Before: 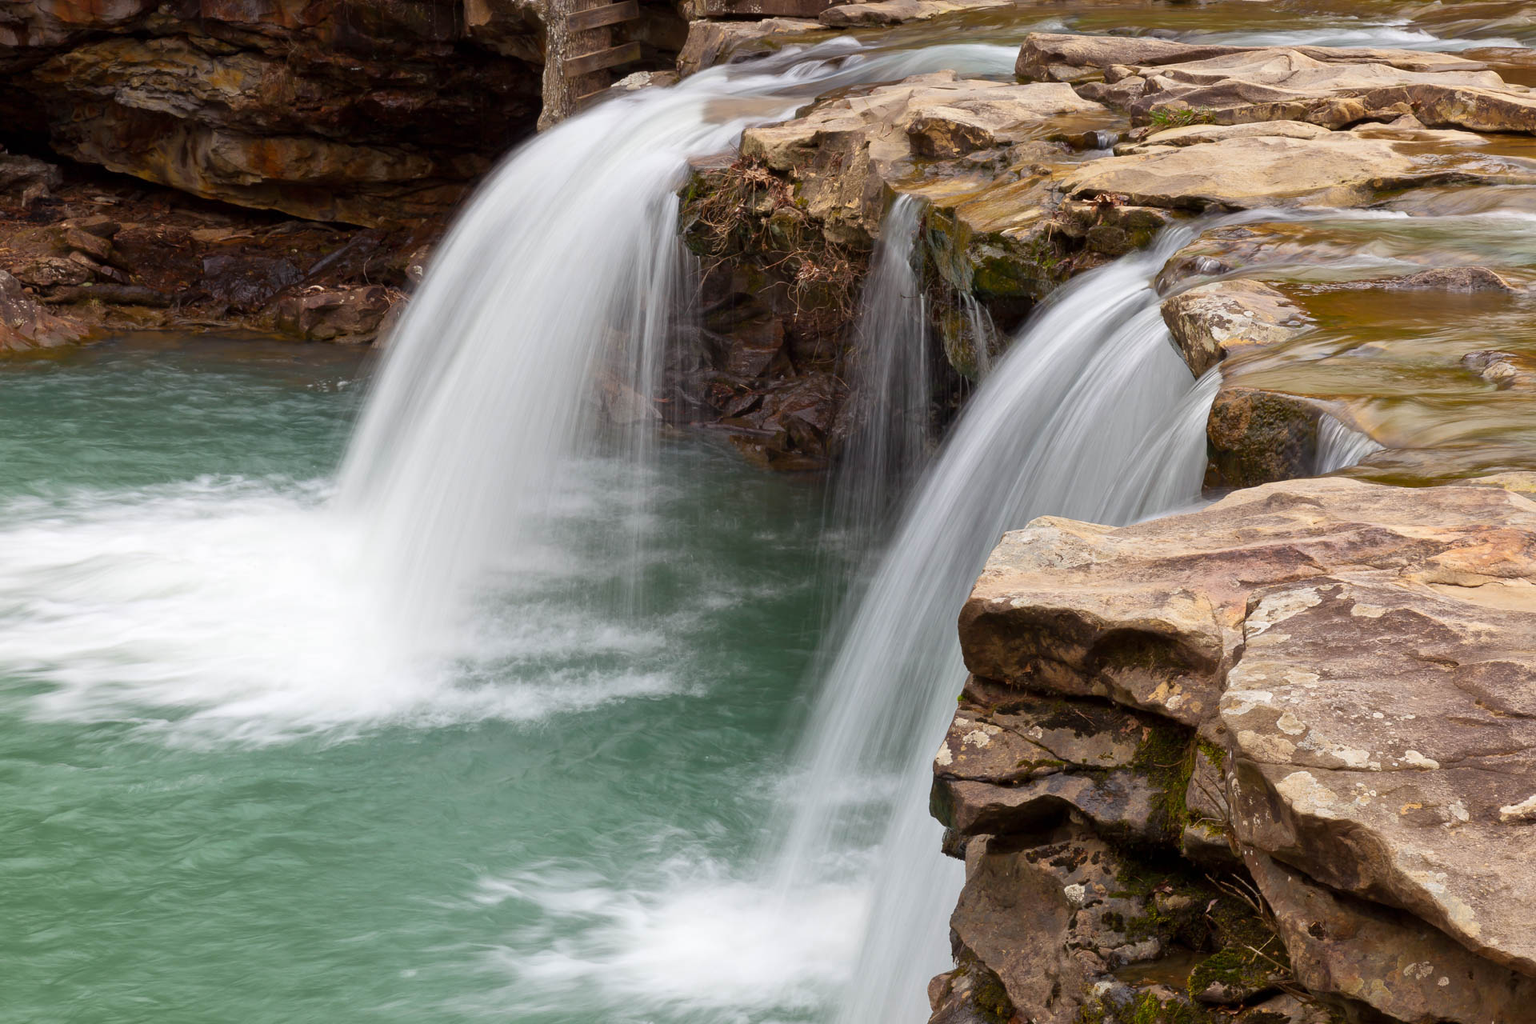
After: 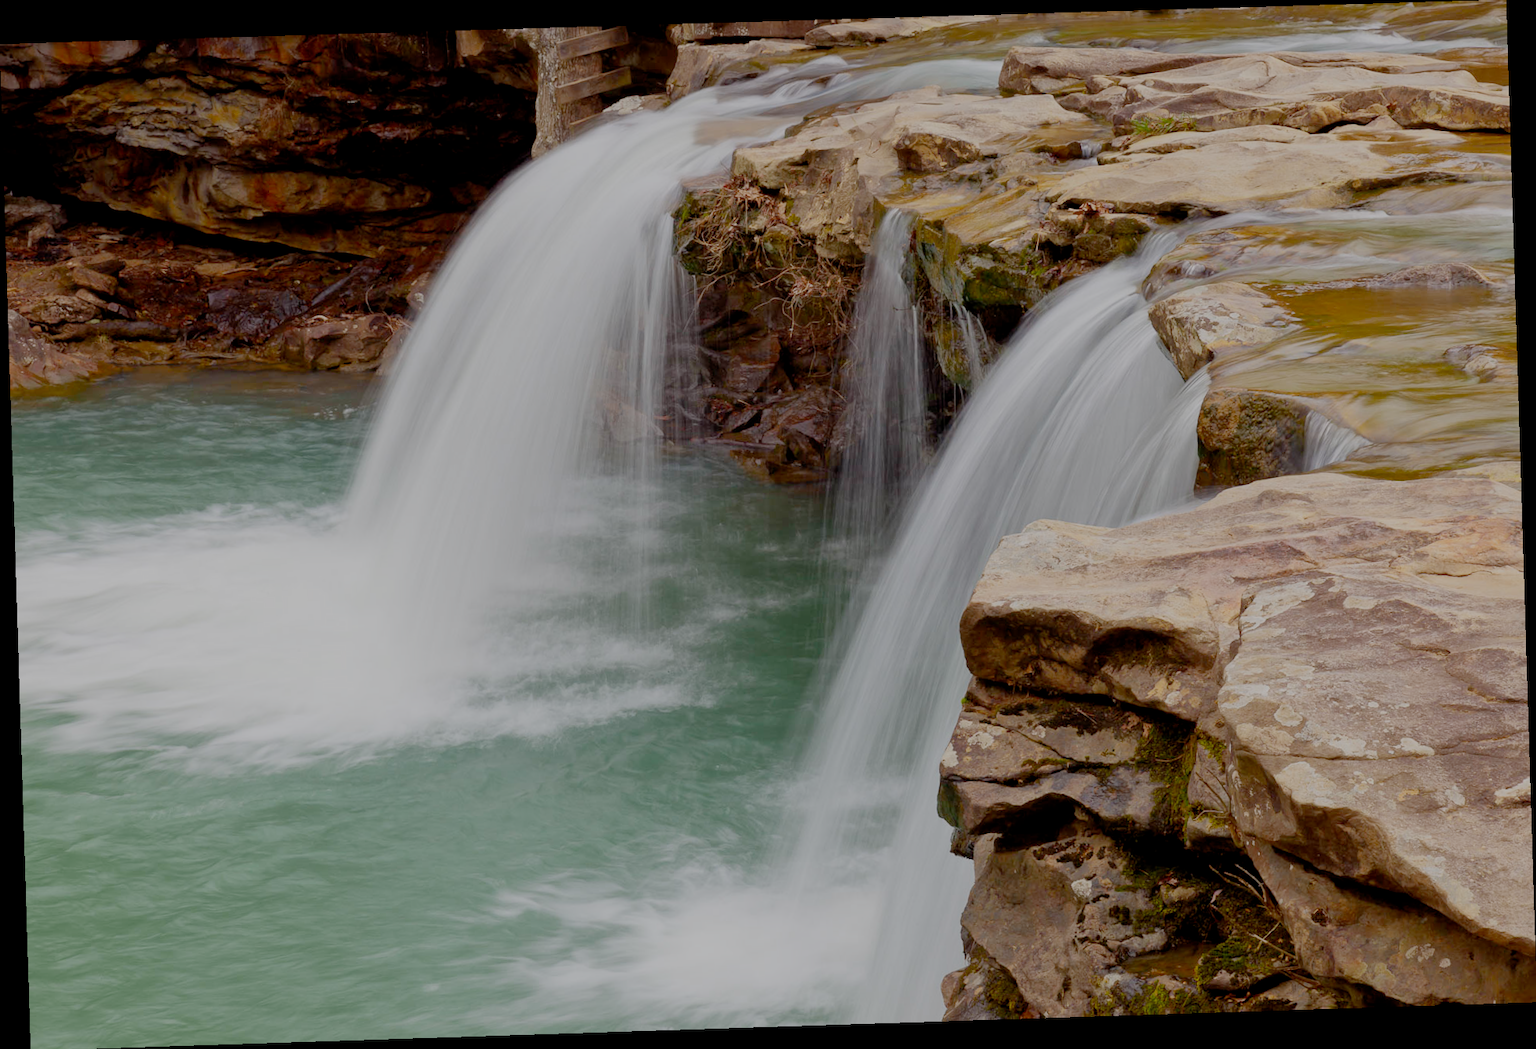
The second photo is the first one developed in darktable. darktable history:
rotate and perspective: rotation -1.77°, lens shift (horizontal) 0.004, automatic cropping off
filmic rgb: black relative exposure -7 EV, white relative exposure 6 EV, threshold 3 EV, target black luminance 0%, hardness 2.73, latitude 61.22%, contrast 0.691, highlights saturation mix 10%, shadows ↔ highlights balance -0.073%, preserve chrominance no, color science v4 (2020), iterations of high-quality reconstruction 10, contrast in shadows soft, contrast in highlights soft, enable highlight reconstruction true
